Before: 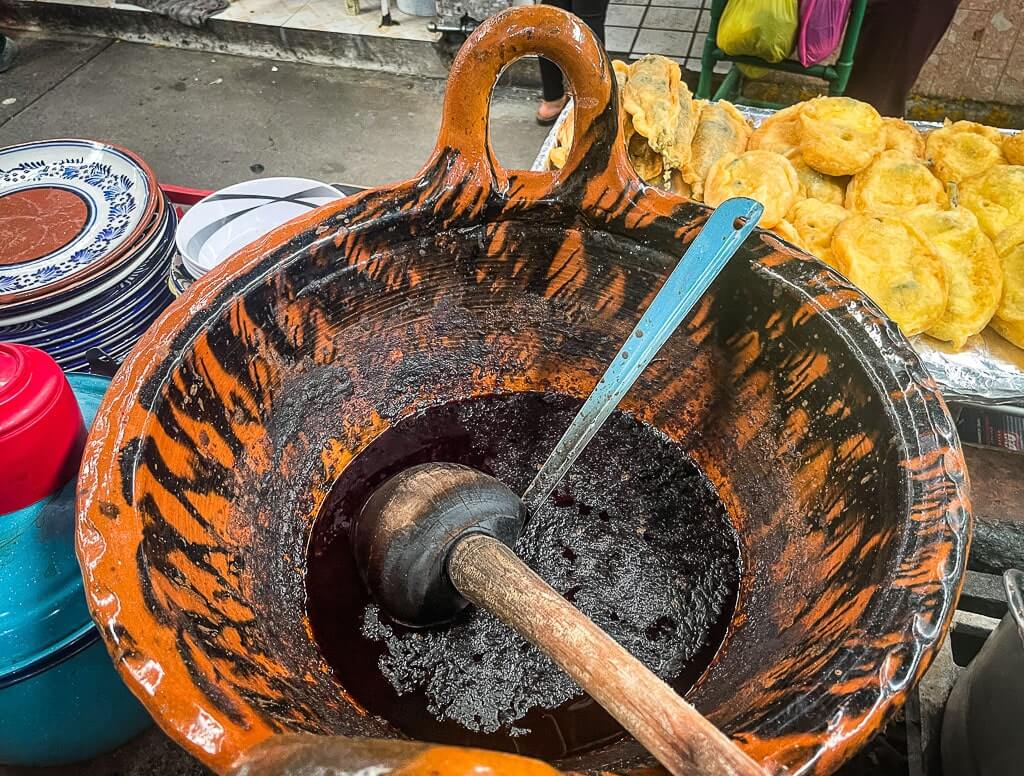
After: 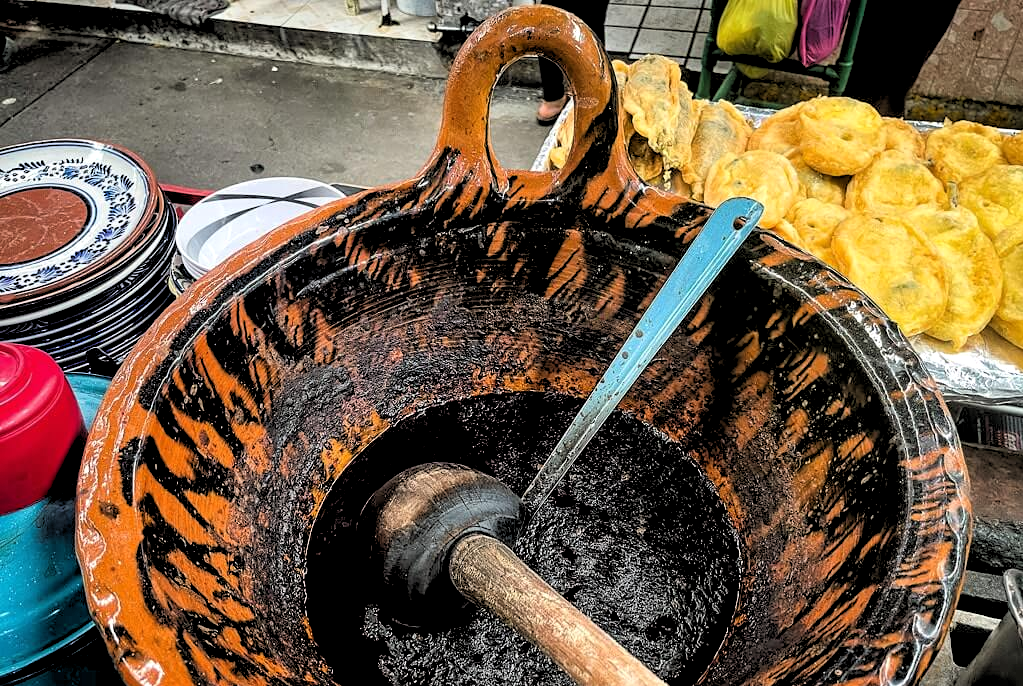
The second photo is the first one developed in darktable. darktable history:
crop and rotate: top 0%, bottom 11.49%
rgb levels: levels [[0.034, 0.472, 0.904], [0, 0.5, 1], [0, 0.5, 1]]
